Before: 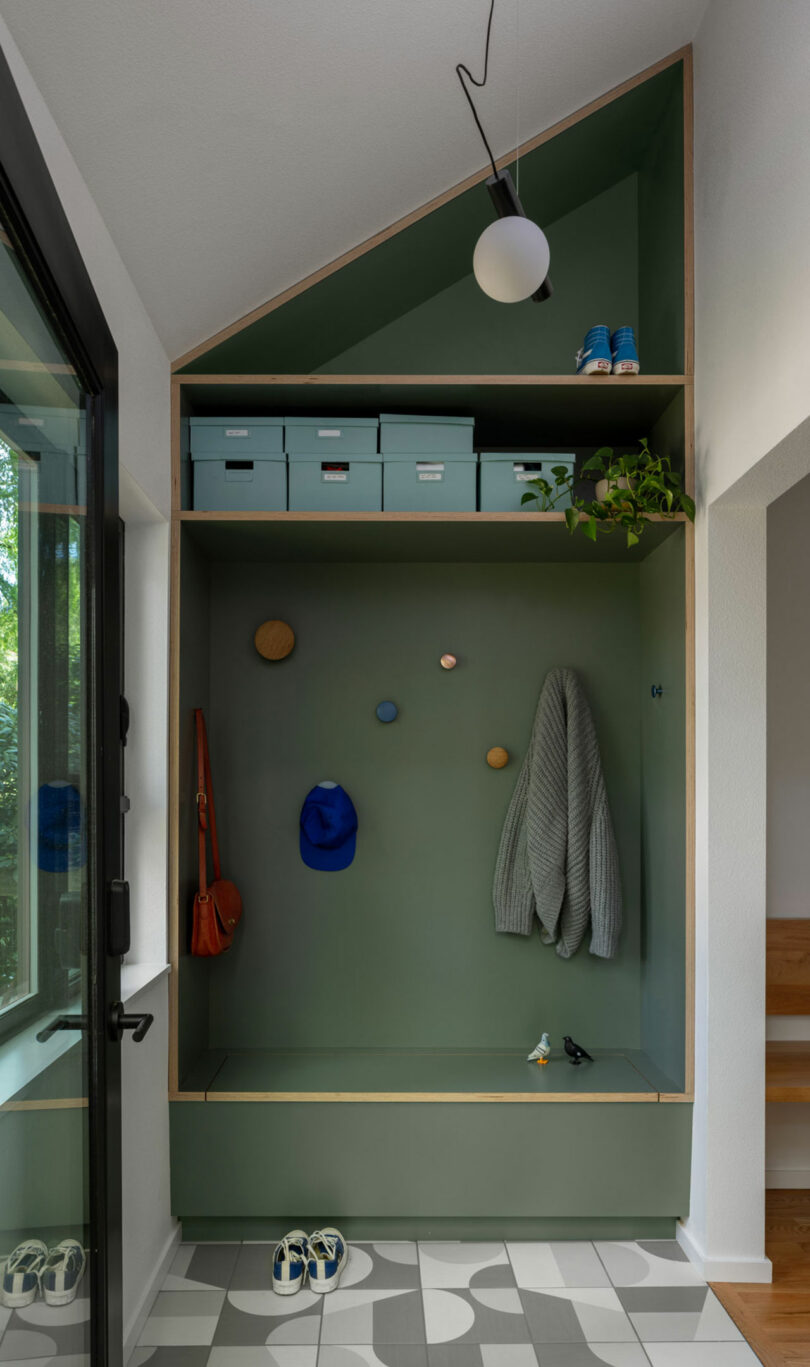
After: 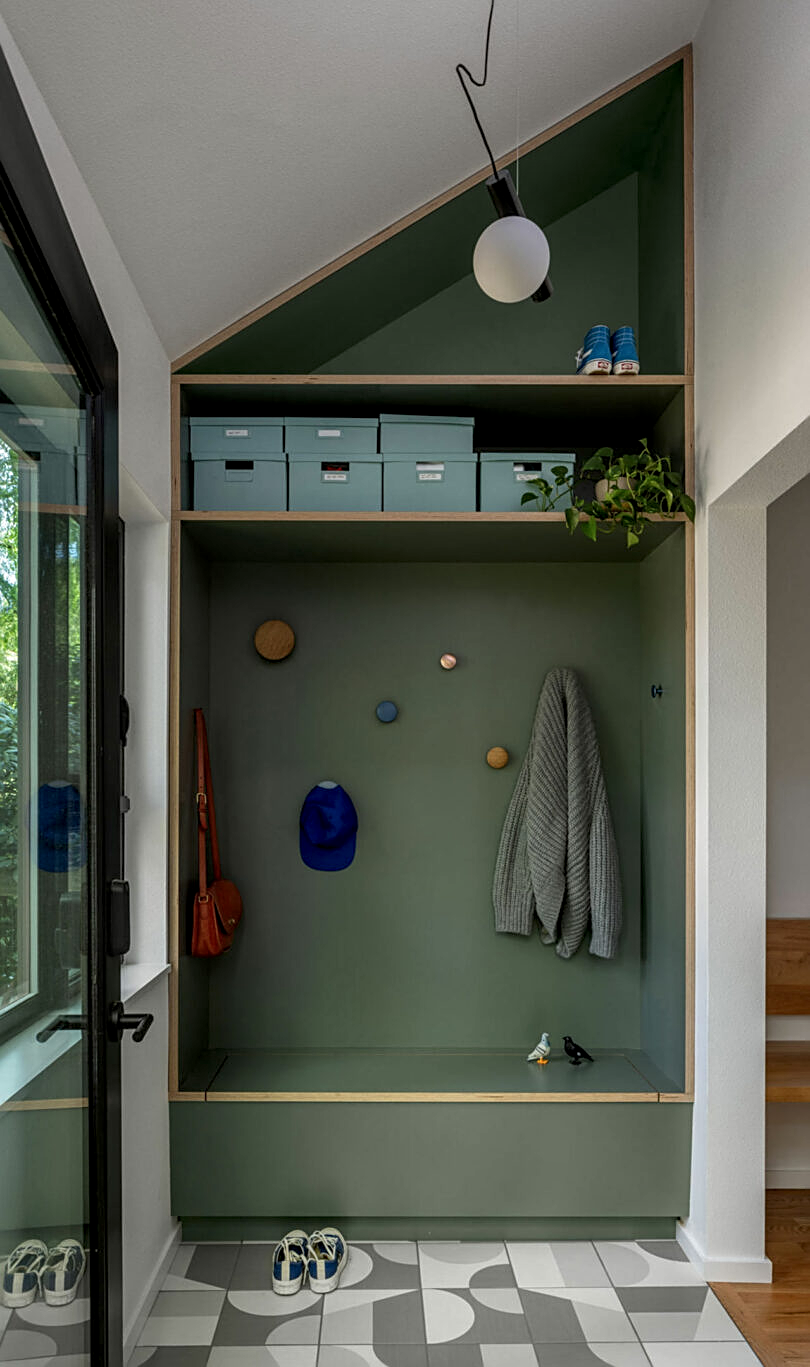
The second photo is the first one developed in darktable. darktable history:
sharpen: on, module defaults
local contrast: highlights 28%, detail 130%
